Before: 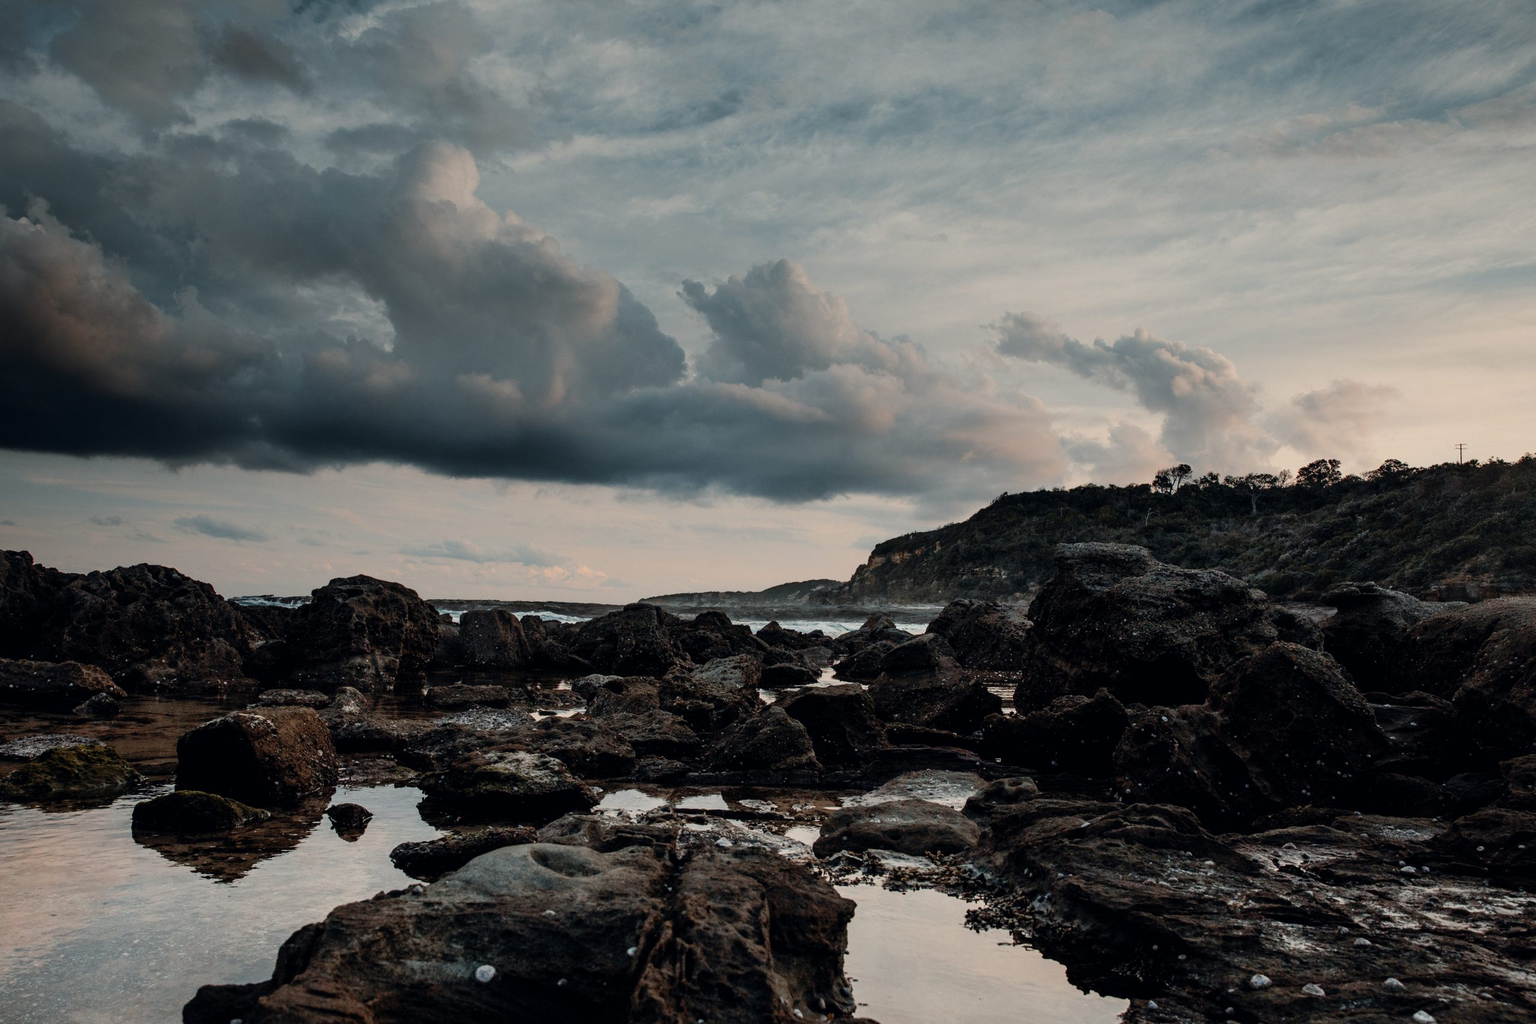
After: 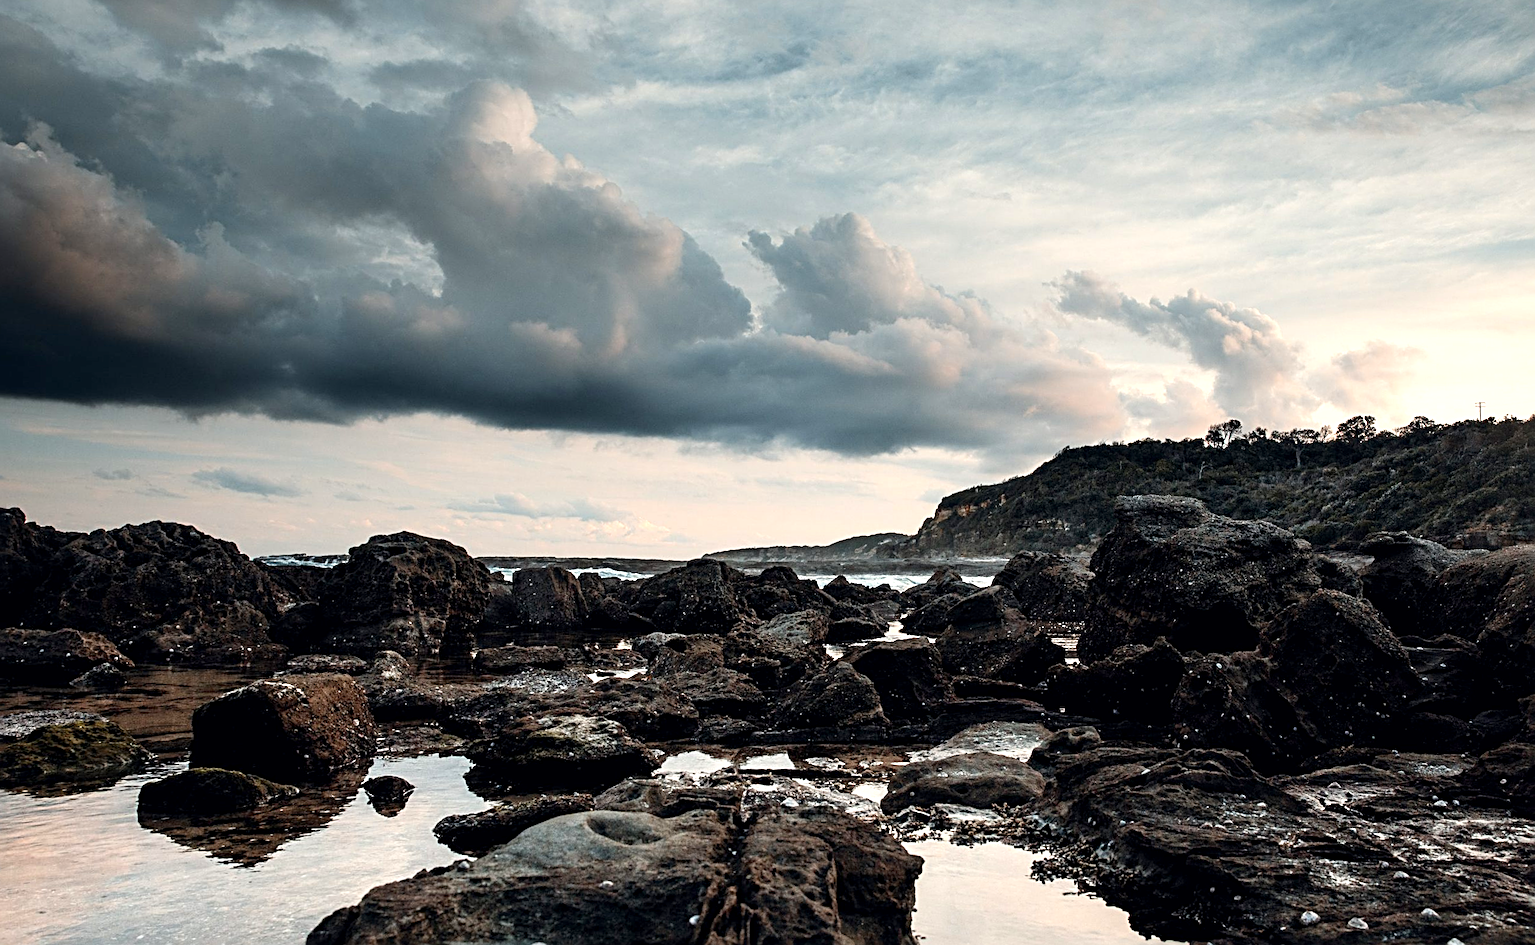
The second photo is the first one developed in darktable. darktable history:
sharpen: radius 4
rotate and perspective: rotation -0.013°, lens shift (vertical) -0.027, lens shift (horizontal) 0.178, crop left 0.016, crop right 0.989, crop top 0.082, crop bottom 0.918
exposure: black level correction 0.001, exposure 0.955 EV, compensate exposure bias true, compensate highlight preservation false
